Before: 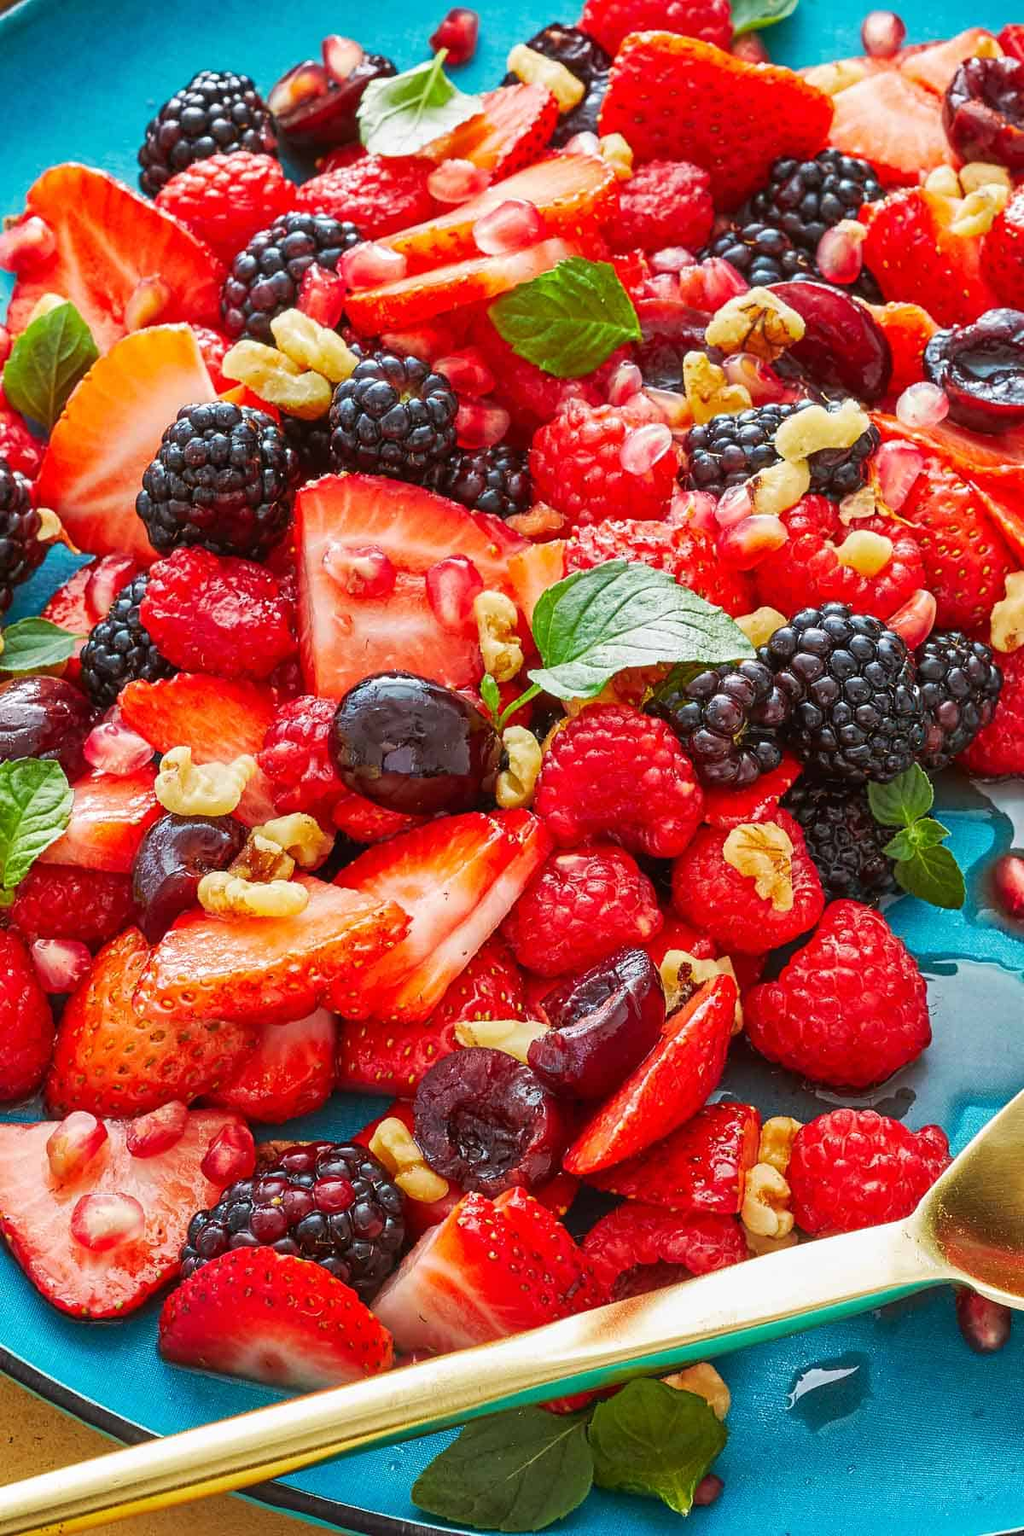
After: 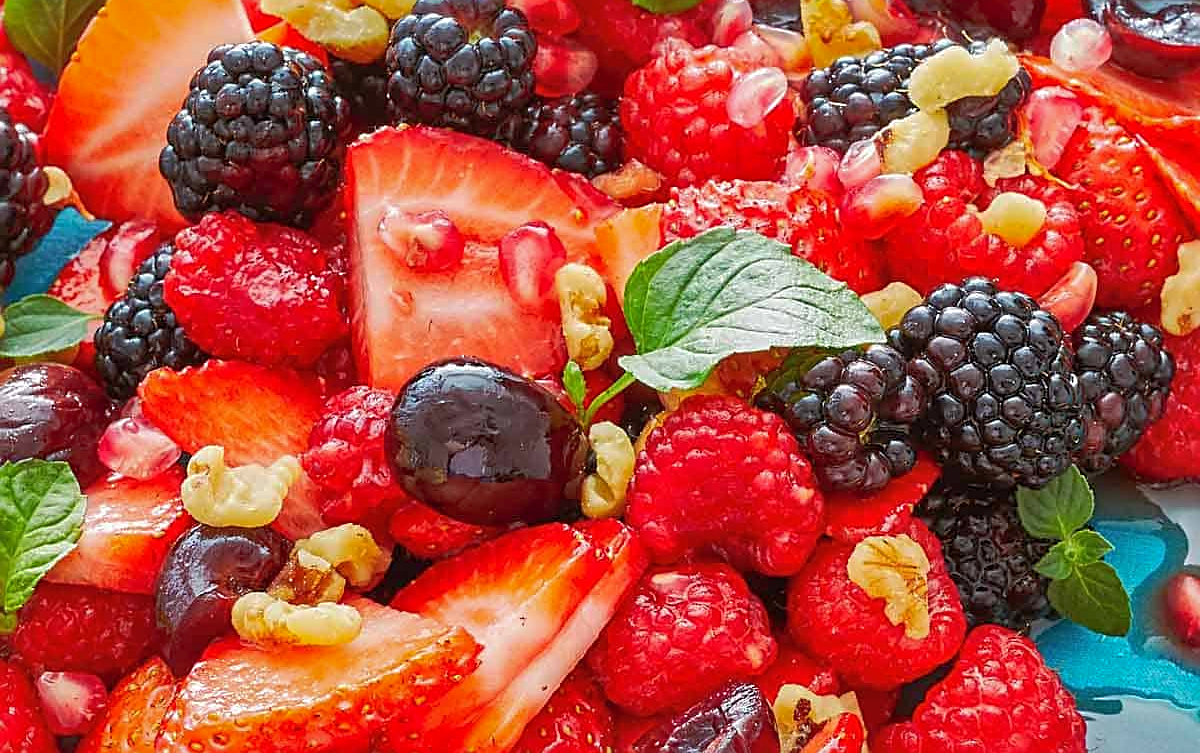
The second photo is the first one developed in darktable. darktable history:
sharpen: on, module defaults
crop and rotate: top 23.84%, bottom 34.294%
shadows and highlights: on, module defaults
